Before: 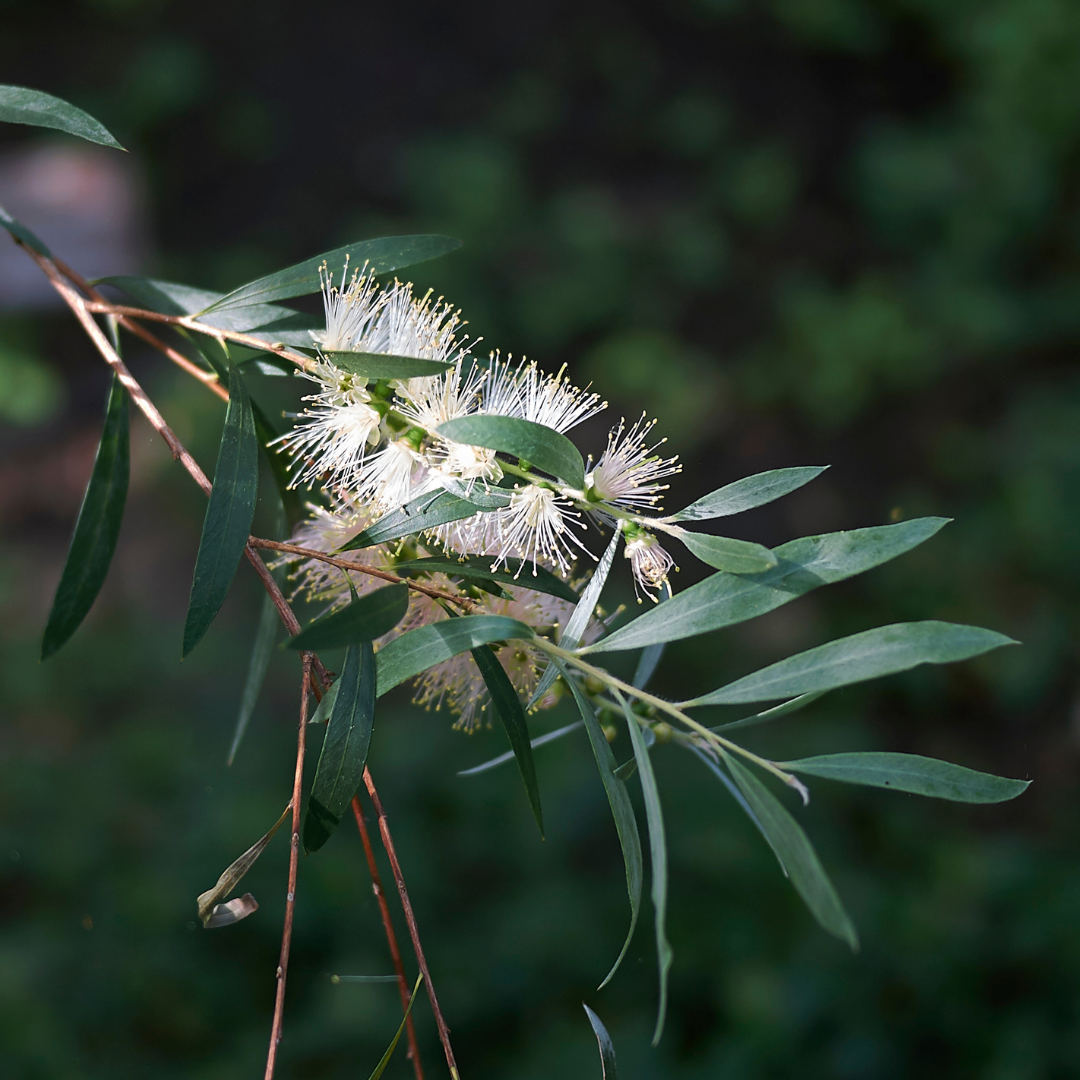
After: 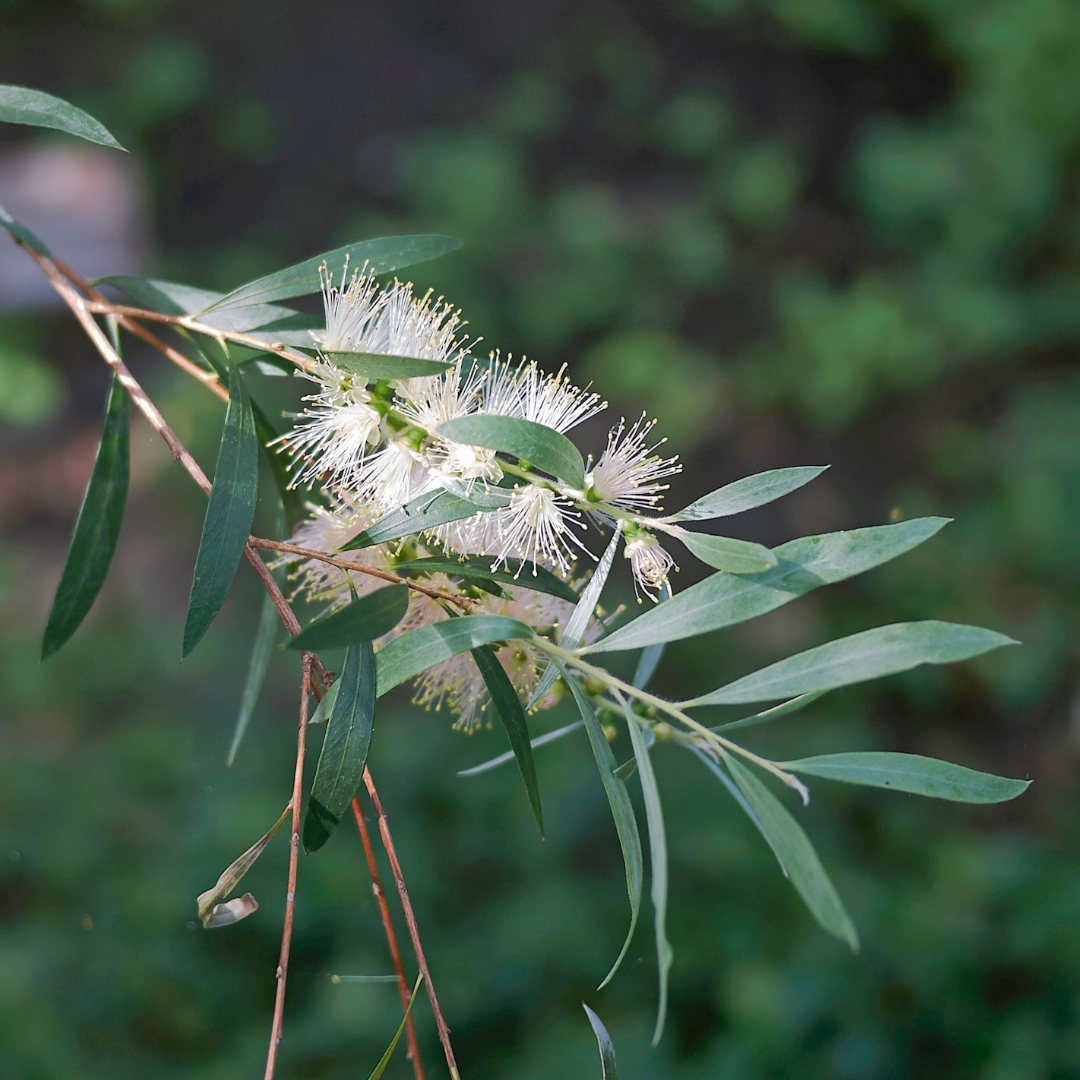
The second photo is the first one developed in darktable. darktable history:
base curve: curves: ch0 [(0, 0) (0.158, 0.273) (0.879, 0.895) (1, 1)], preserve colors none
shadows and highlights: on, module defaults
